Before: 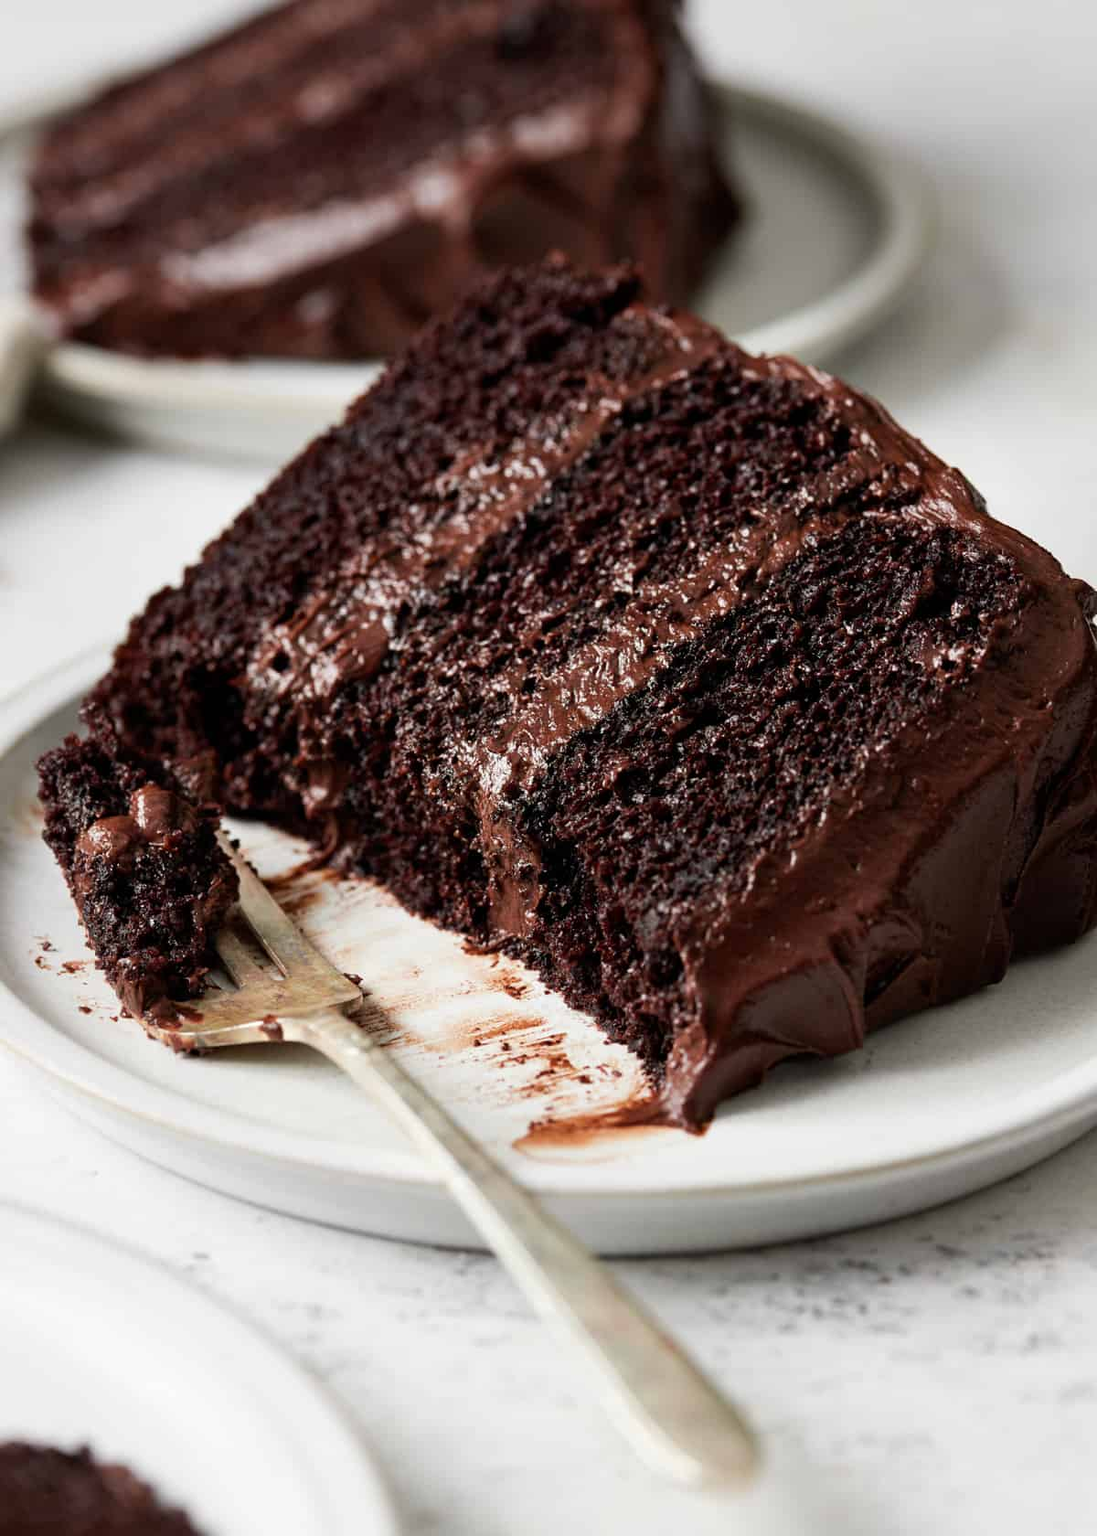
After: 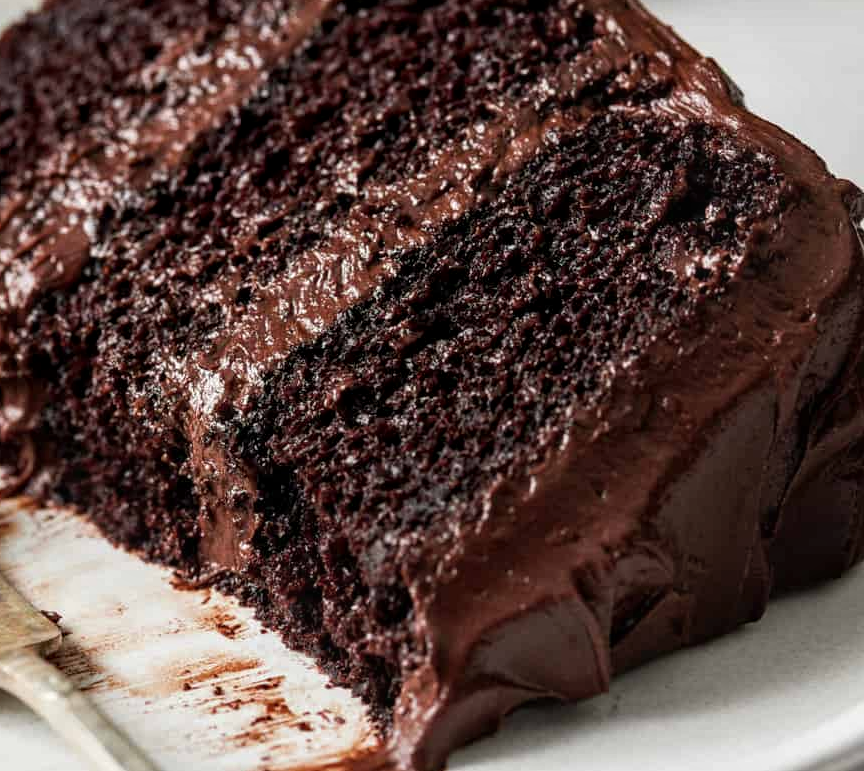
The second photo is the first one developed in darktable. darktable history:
local contrast: on, module defaults
crop and rotate: left 27.938%, top 27.046%, bottom 27.046%
rotate and perspective: crop left 0, crop top 0
